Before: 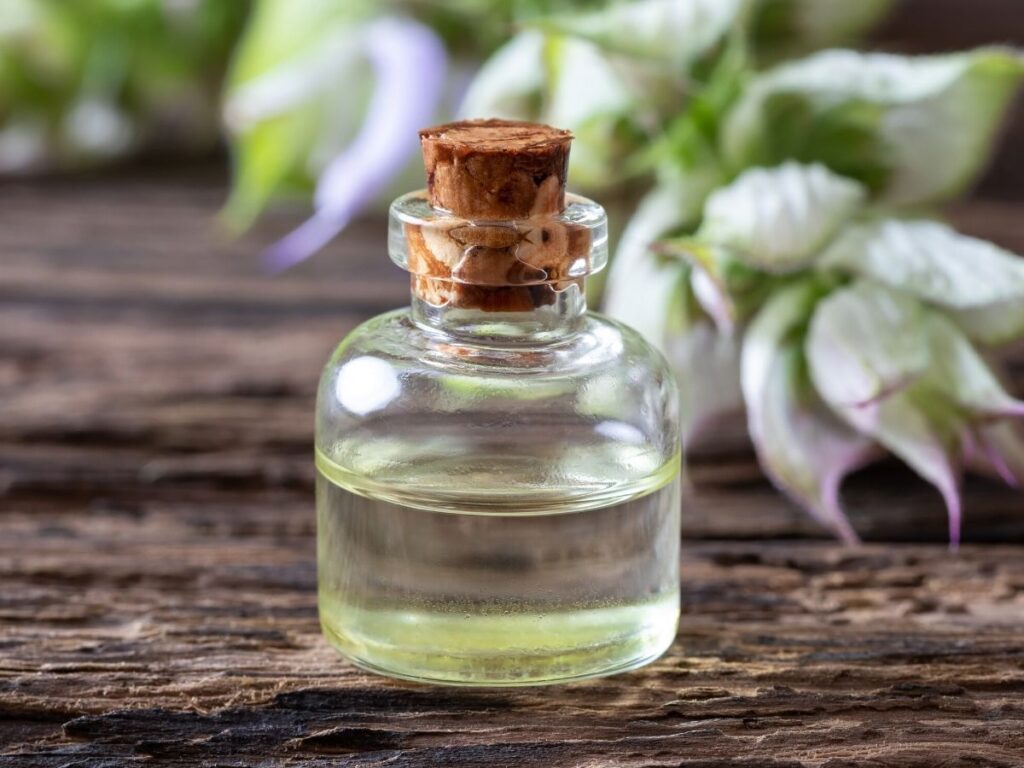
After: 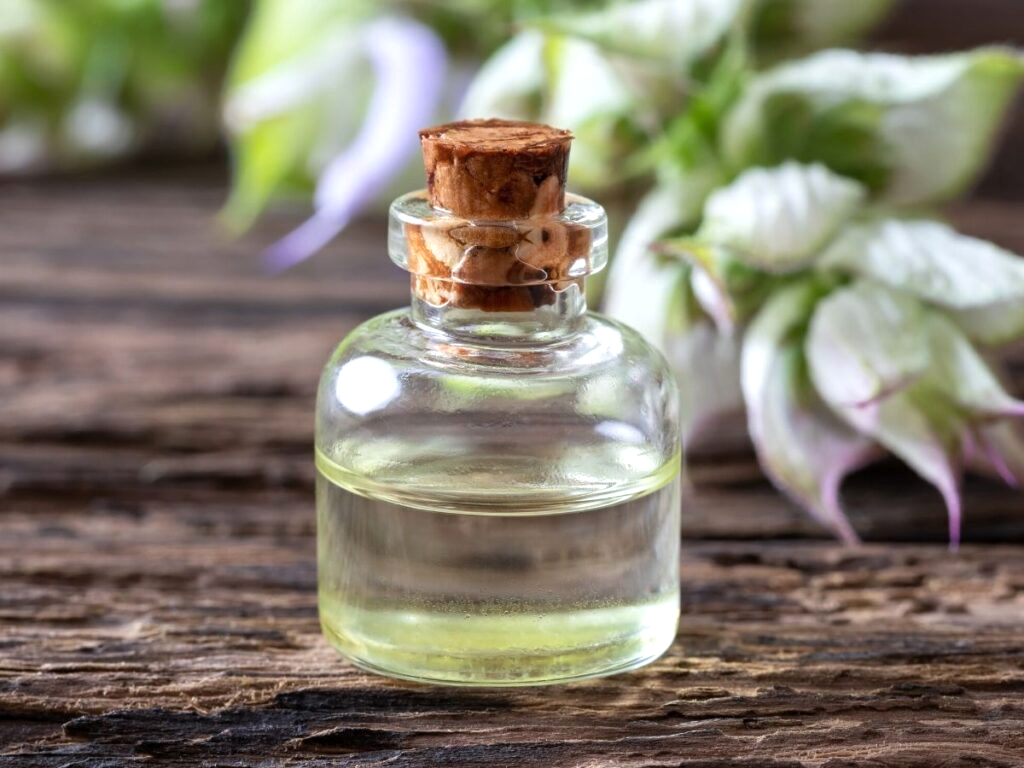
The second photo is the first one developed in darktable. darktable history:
levels: mode automatic, black 0.023%, white 99.97%, levels [0.062, 0.494, 0.925]
exposure: exposure 0.2 EV, compensate highlight preservation false
